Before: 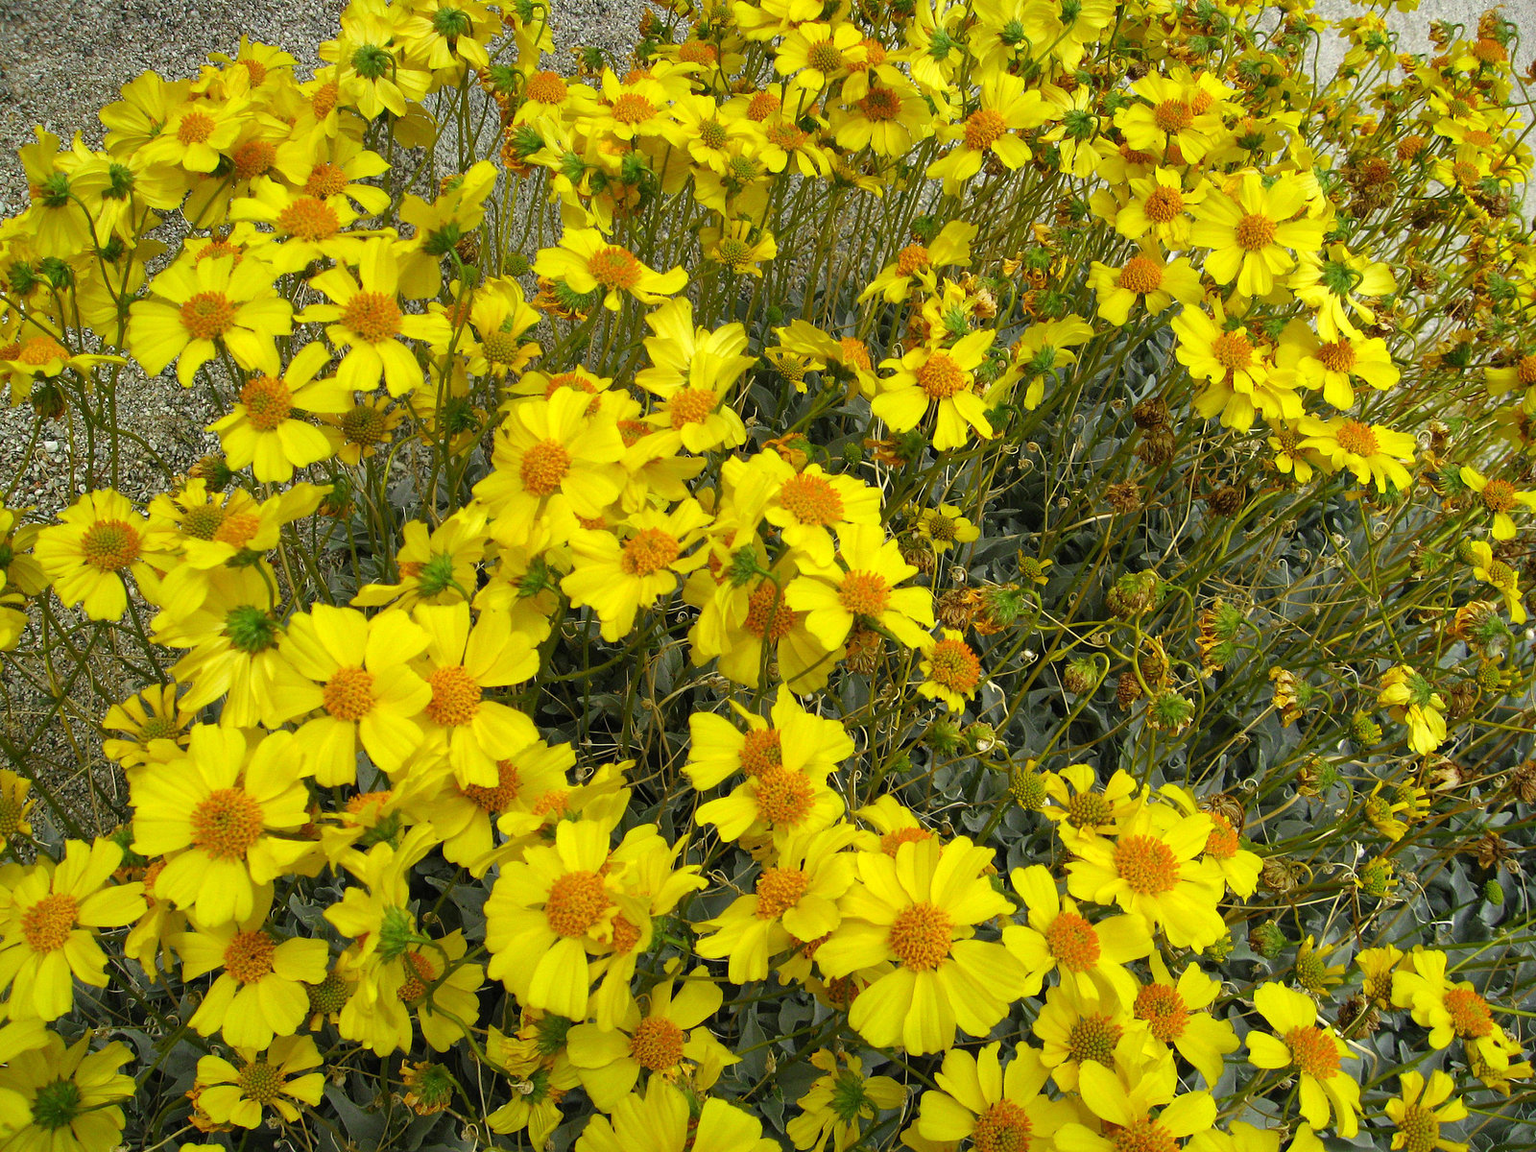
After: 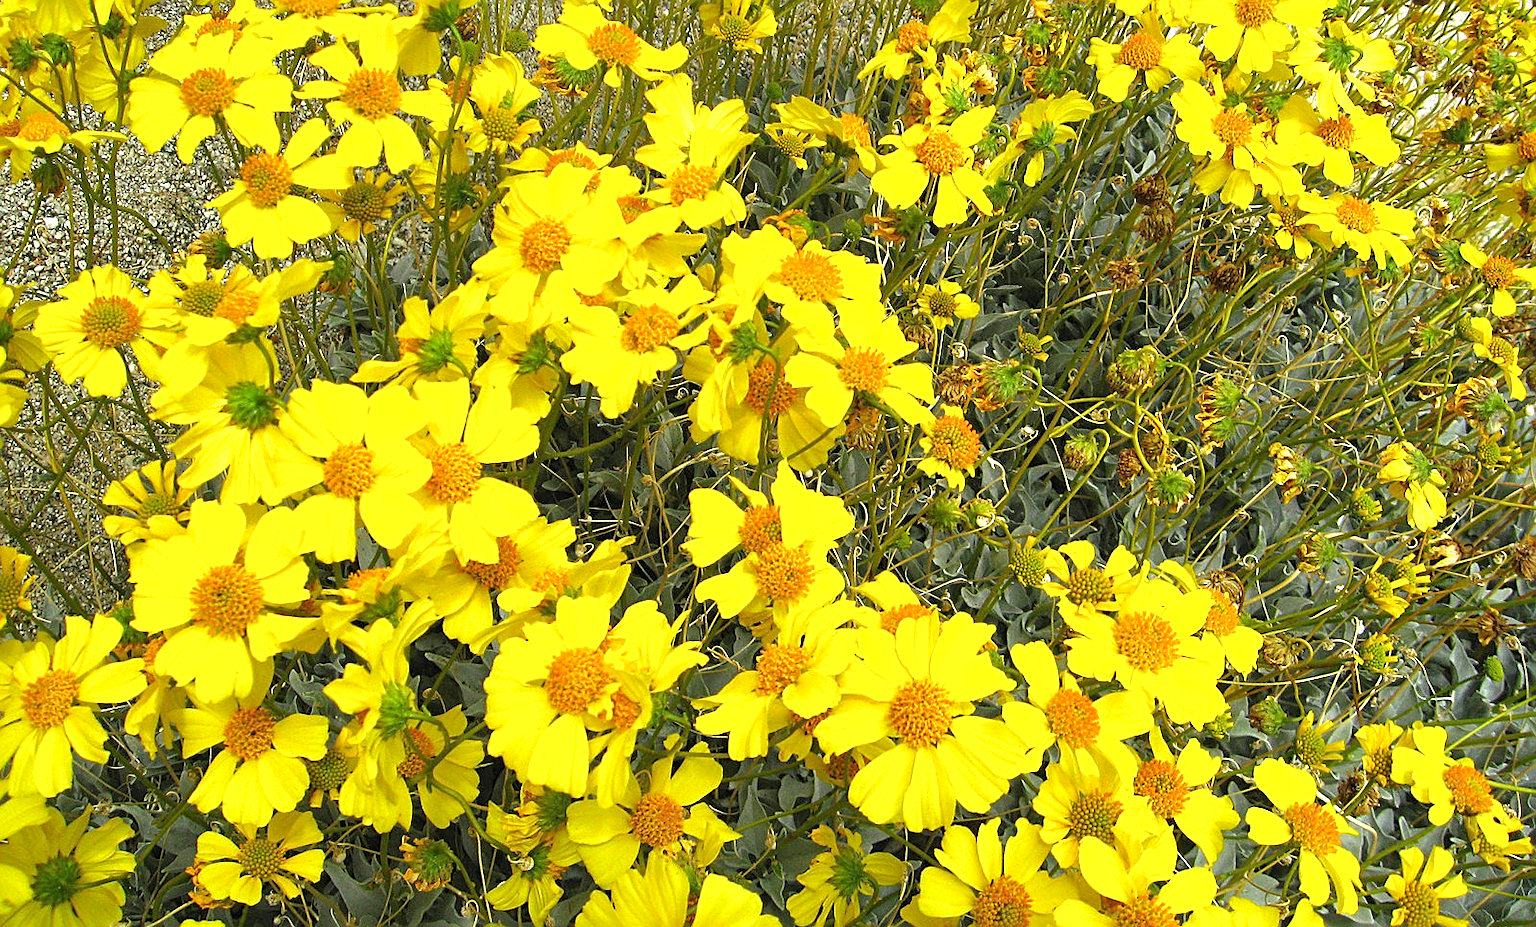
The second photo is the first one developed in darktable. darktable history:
shadows and highlights: shadows 25.58, highlights -25.93
exposure: black level correction 0, exposure 0.861 EV, compensate highlight preservation false
crop and rotate: top 19.471%
sharpen: on, module defaults
